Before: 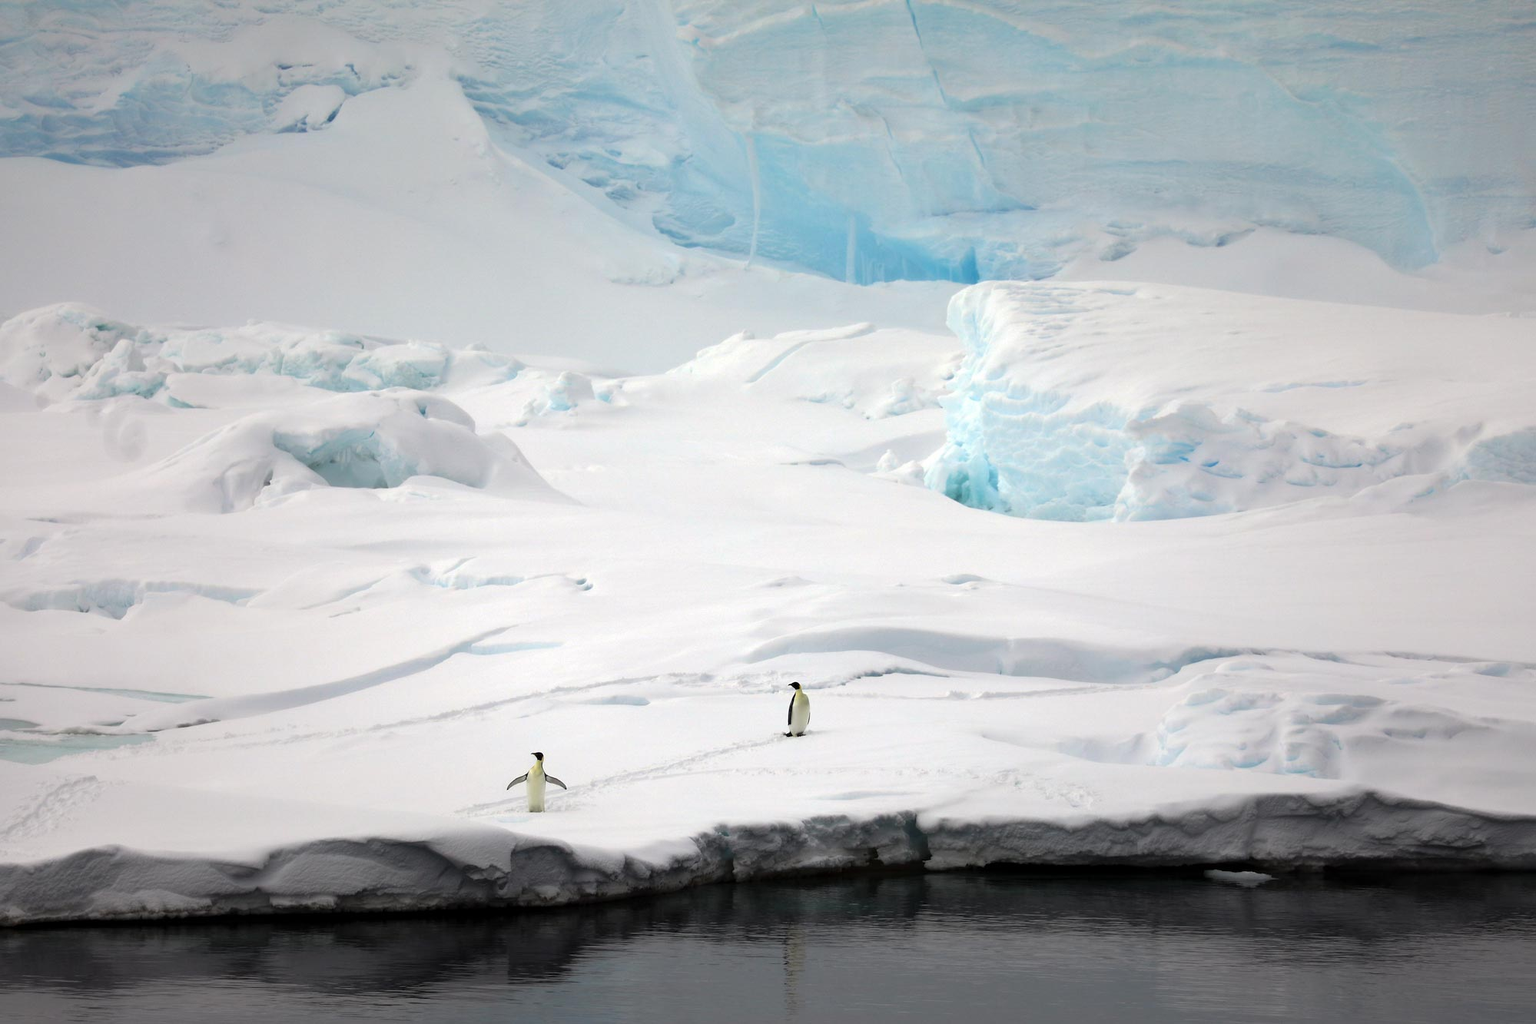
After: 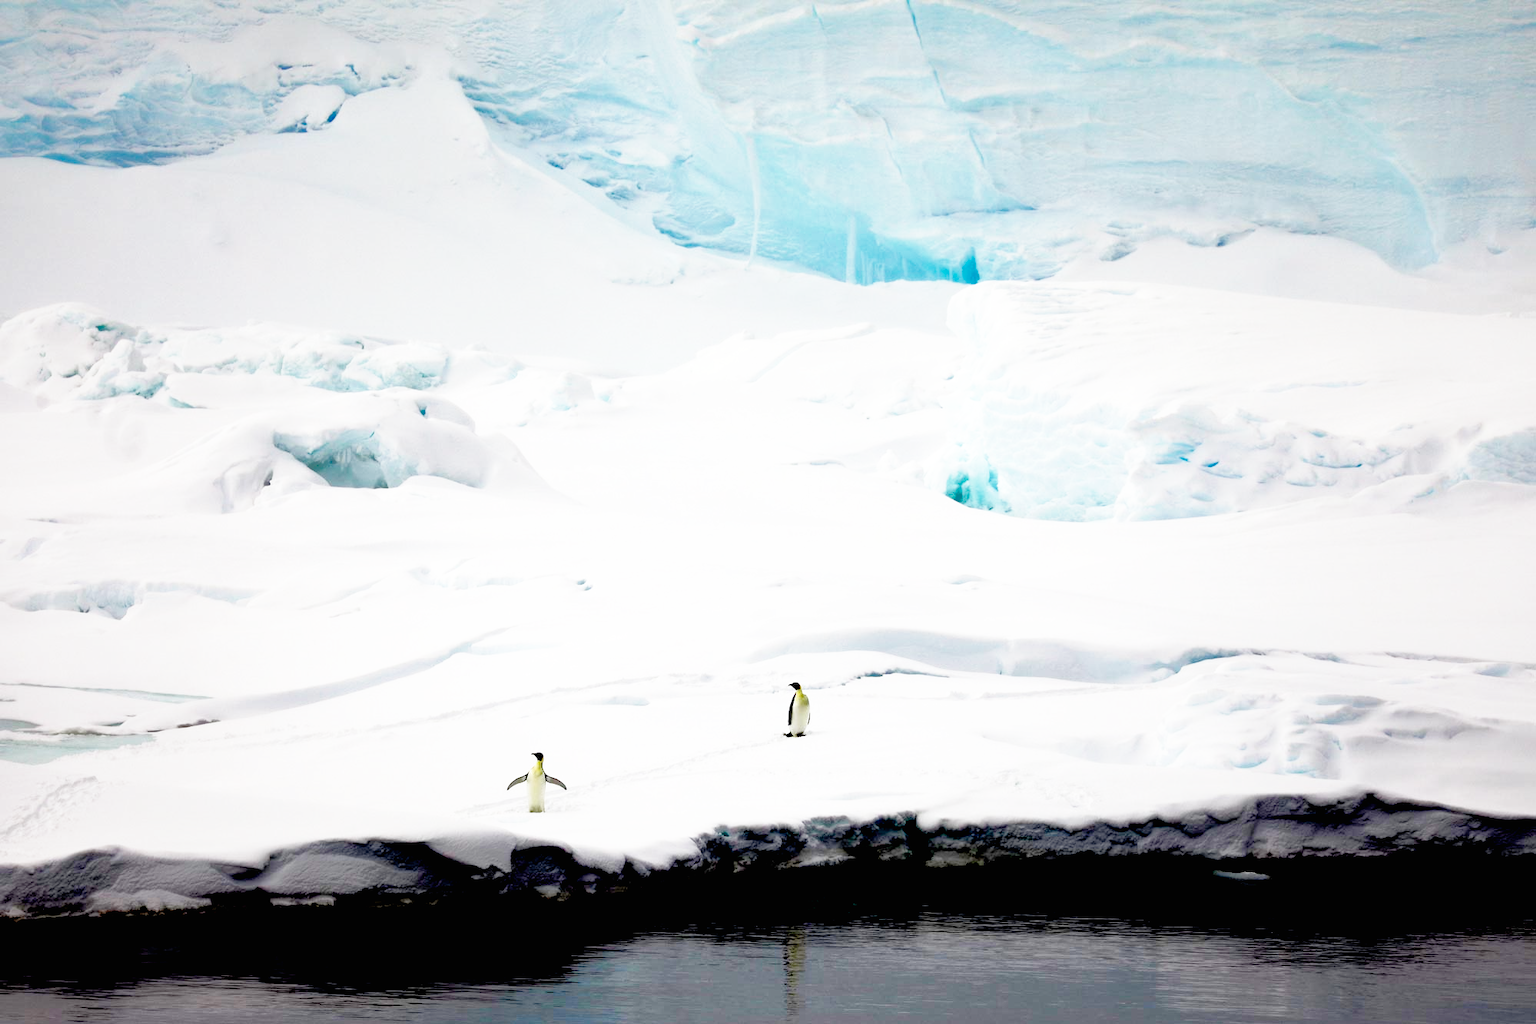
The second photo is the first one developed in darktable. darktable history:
base curve: curves: ch0 [(0, 0) (0.007, 0.004) (0.027, 0.03) (0.046, 0.07) (0.207, 0.54) (0.442, 0.872) (0.673, 0.972) (1, 1)], preserve colors none
exposure: black level correction 0.056, compensate highlight preservation false
shadows and highlights: on, module defaults
tone equalizer: edges refinement/feathering 500, mask exposure compensation -1.57 EV, preserve details no
